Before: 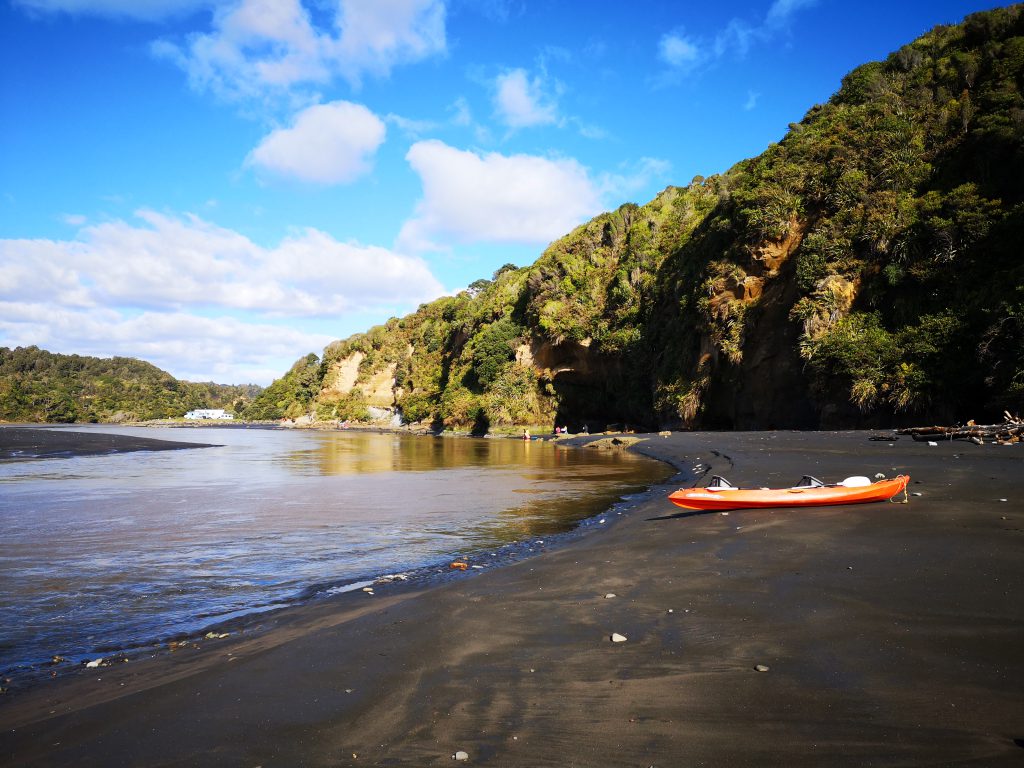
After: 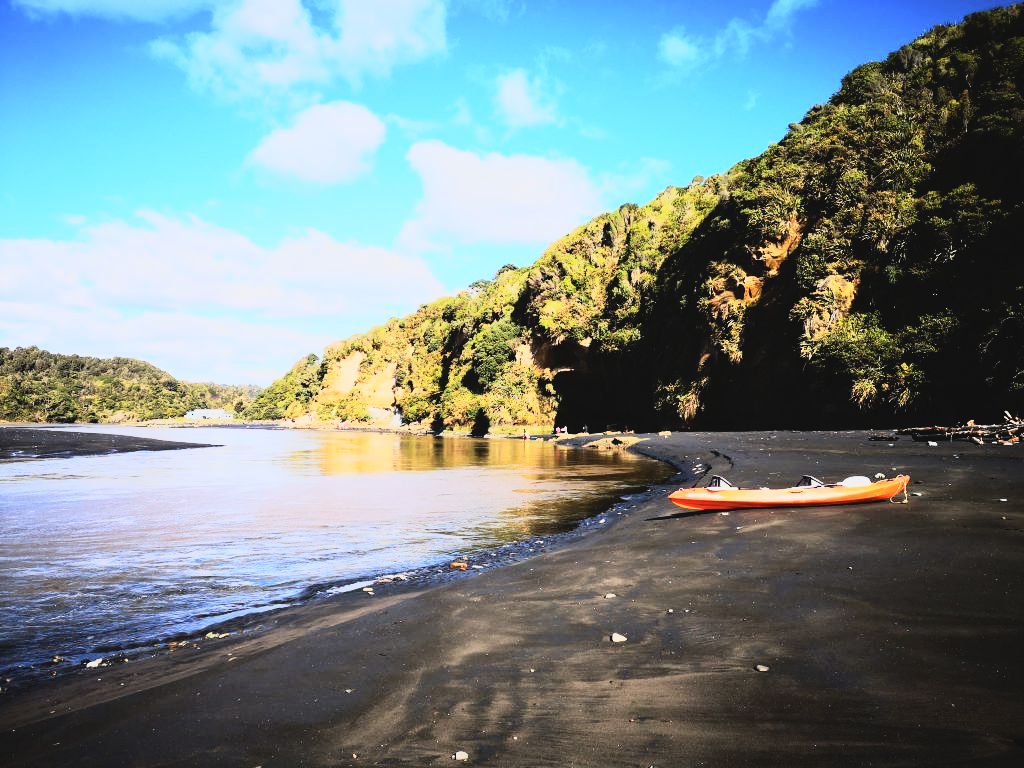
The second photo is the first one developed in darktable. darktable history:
contrast brightness saturation: contrast -0.1, saturation -0.1
rgb curve: curves: ch0 [(0, 0) (0.21, 0.15) (0.24, 0.21) (0.5, 0.75) (0.75, 0.96) (0.89, 0.99) (1, 1)]; ch1 [(0, 0.02) (0.21, 0.13) (0.25, 0.2) (0.5, 0.67) (0.75, 0.9) (0.89, 0.97) (1, 1)]; ch2 [(0, 0.02) (0.21, 0.13) (0.25, 0.2) (0.5, 0.67) (0.75, 0.9) (0.89, 0.97) (1, 1)], compensate middle gray true
